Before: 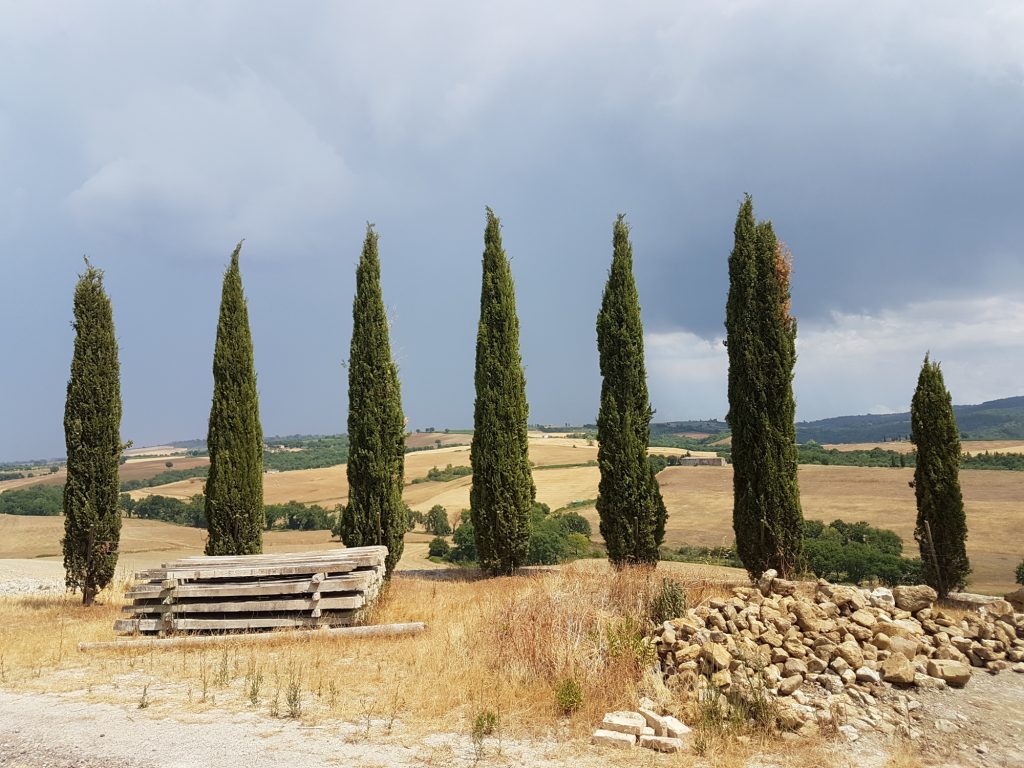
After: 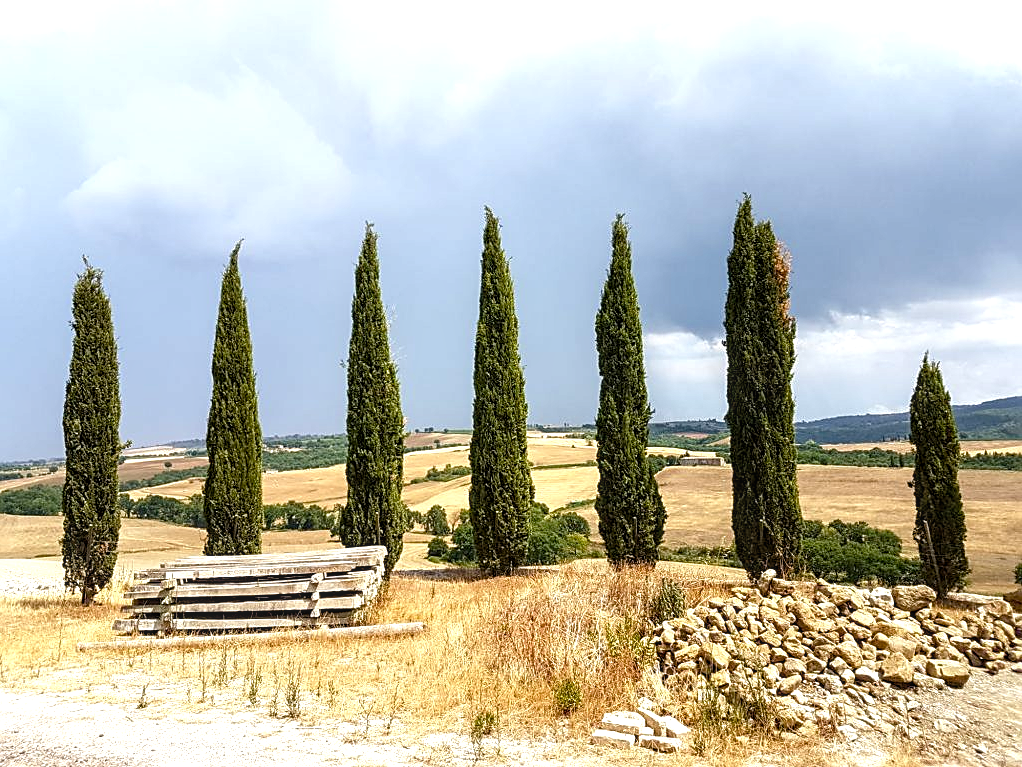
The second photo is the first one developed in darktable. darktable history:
sharpen: on, module defaults
local contrast: detail 130%
color balance rgb: shadows lift › luminance -19.703%, global offset › luminance -0.467%, perceptual saturation grading › global saturation 20%, perceptual saturation grading › highlights -25.742%, perceptual saturation grading › shadows 25.475%, perceptual brilliance grading › global brilliance 1.861%, perceptual brilliance grading › highlights 7.972%, perceptual brilliance grading › shadows -4.283%
exposure: exposure 0.358 EV, compensate highlight preservation false
crop and rotate: left 0.112%, bottom 0.01%
